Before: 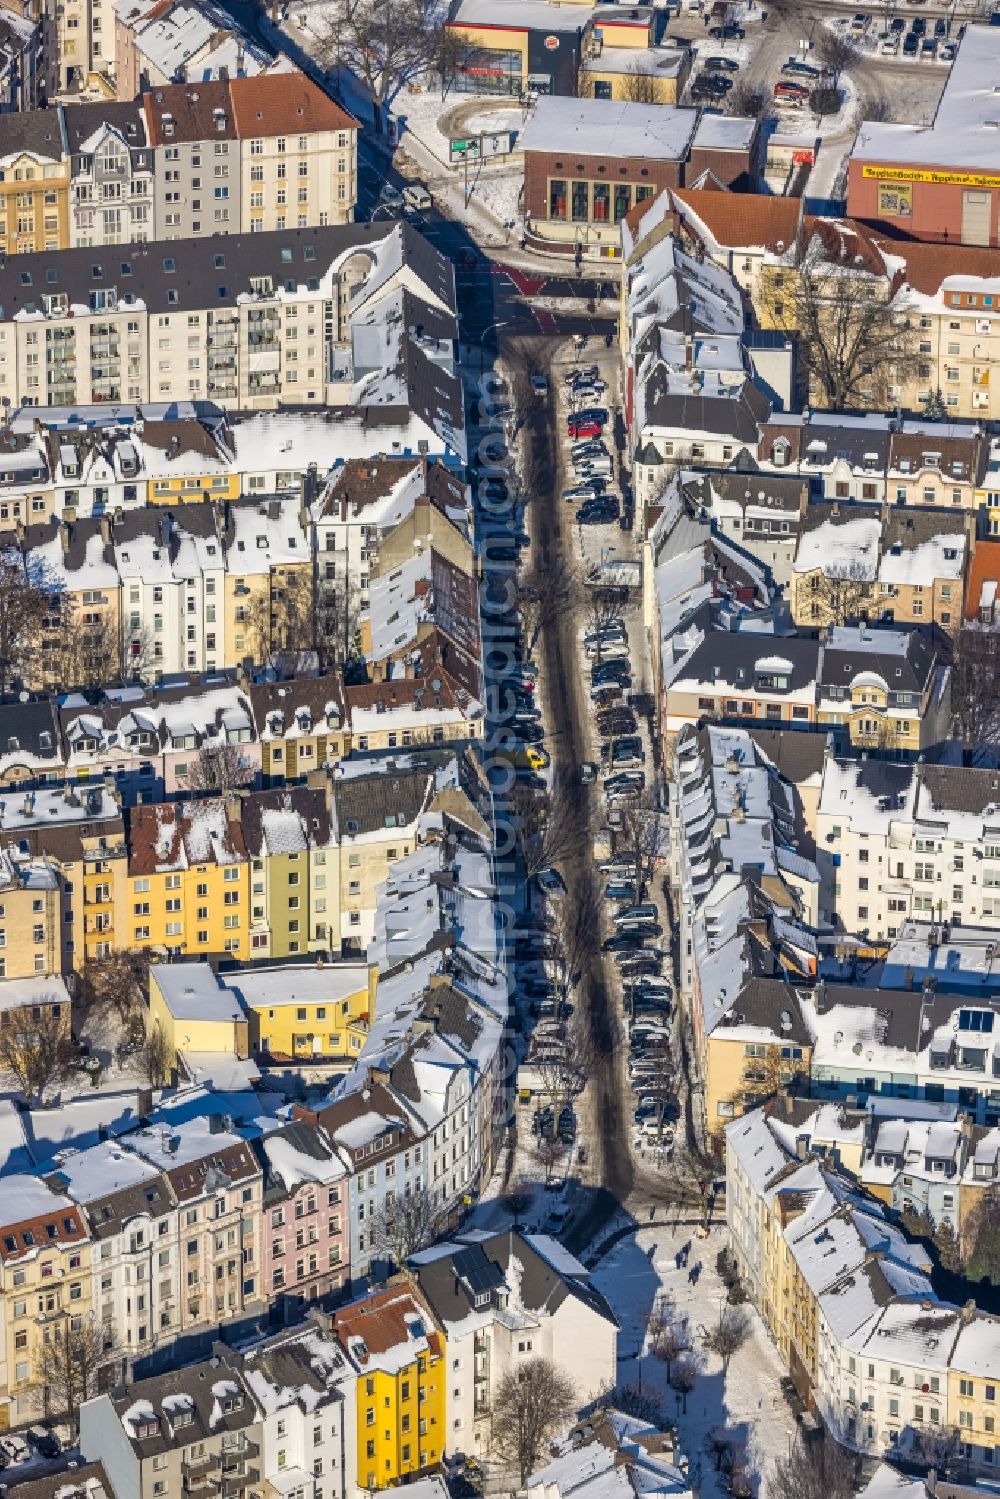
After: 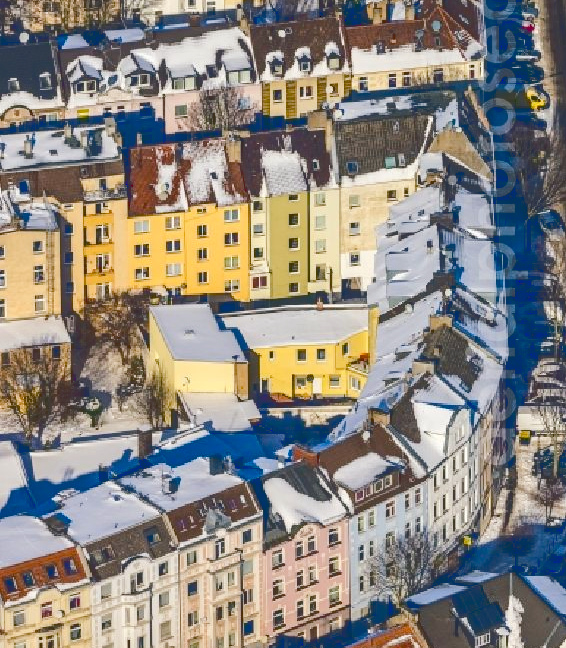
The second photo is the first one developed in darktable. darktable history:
color balance rgb: shadows lift › chroma 2.061%, shadows lift › hue 188.06°, power › luminance -3.87%, power › chroma 0.587%, power › hue 42.17°, perceptual saturation grading › global saturation 20%, perceptual saturation grading › highlights -25%, perceptual saturation grading › shadows 49.429%
base curve: curves: ch0 [(0, 0.024) (0.055, 0.065) (0.121, 0.166) (0.236, 0.319) (0.693, 0.726) (1, 1)]
crop: top 43.992%, right 43.39%, bottom 12.752%
